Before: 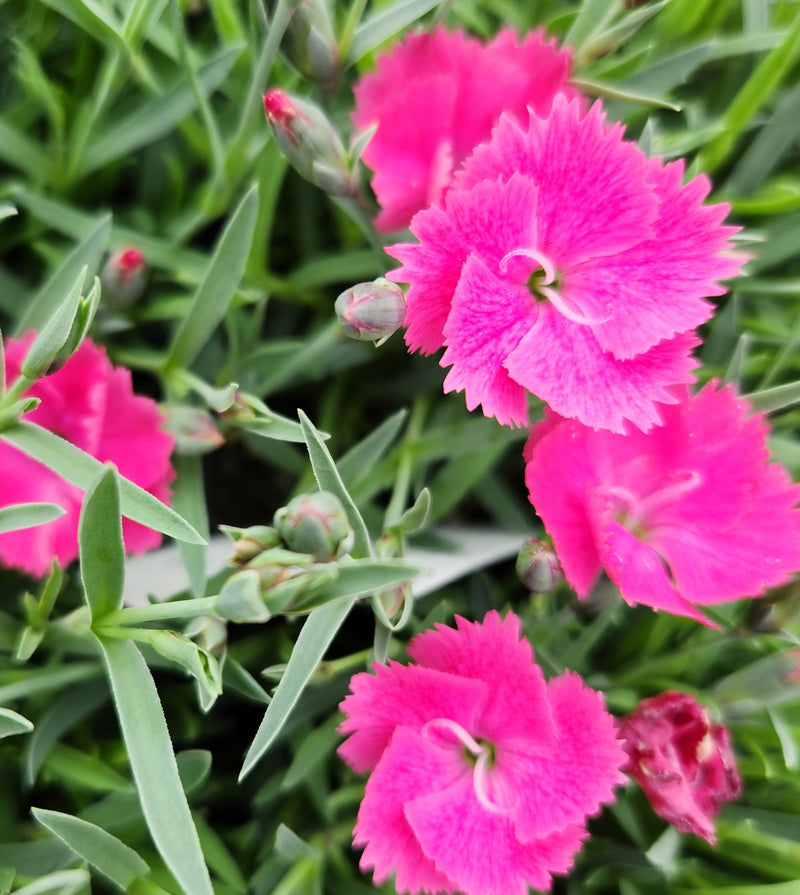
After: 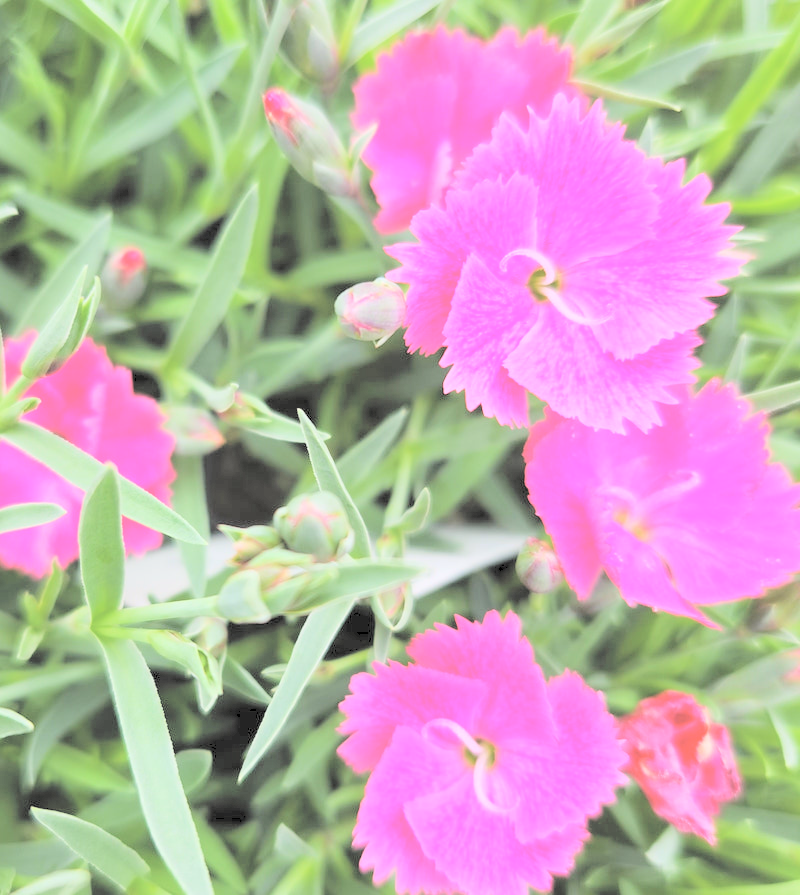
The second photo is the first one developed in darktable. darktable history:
white balance: red 1.009, blue 1.027
contrast brightness saturation: brightness 1
